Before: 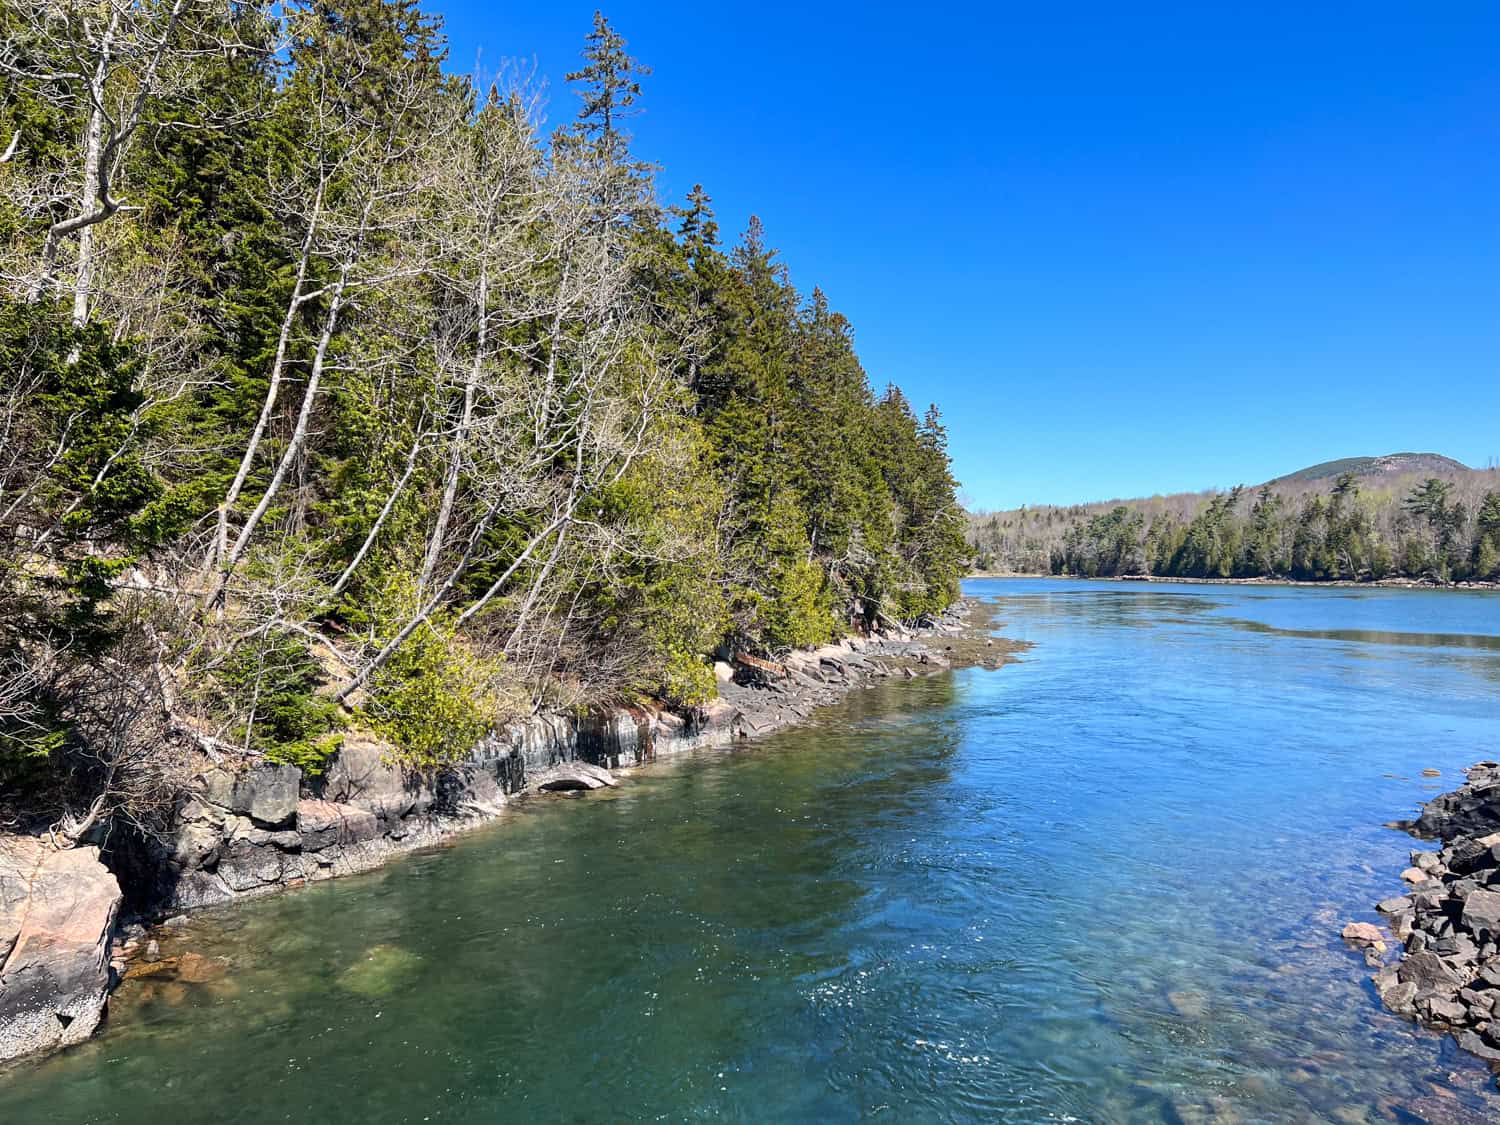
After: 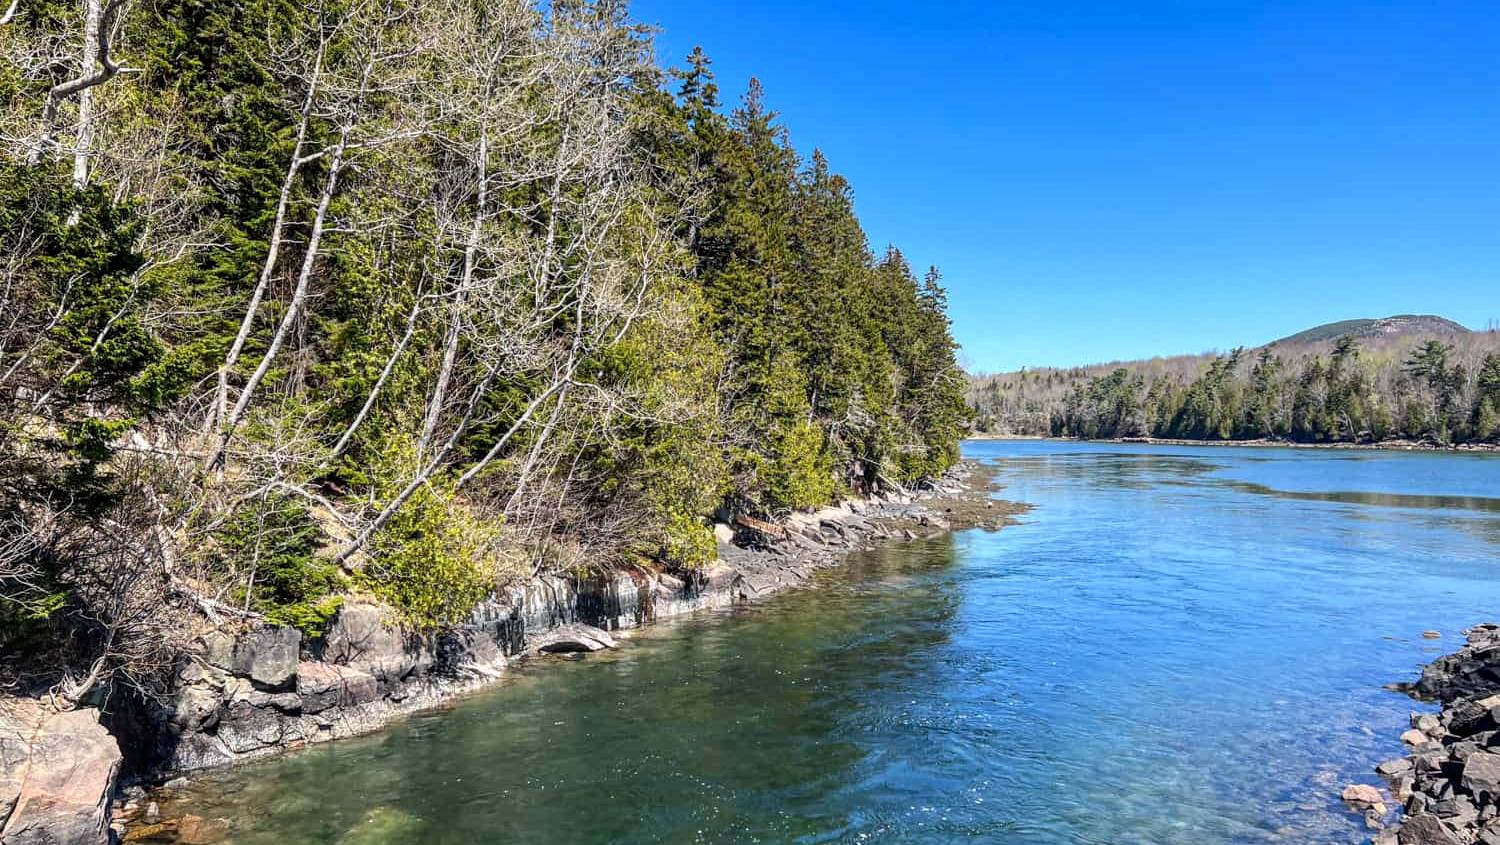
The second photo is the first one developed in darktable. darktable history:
local contrast: on, module defaults
crop and rotate: top 12.349%, bottom 12.49%
